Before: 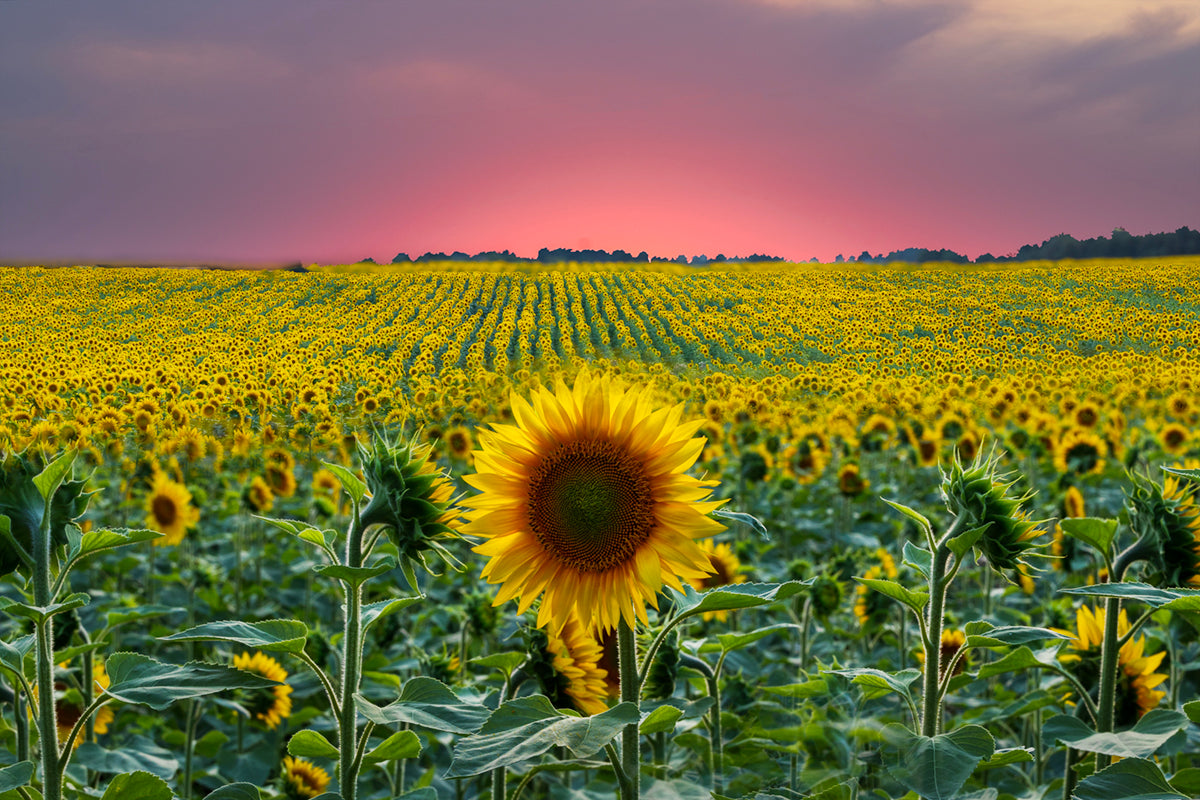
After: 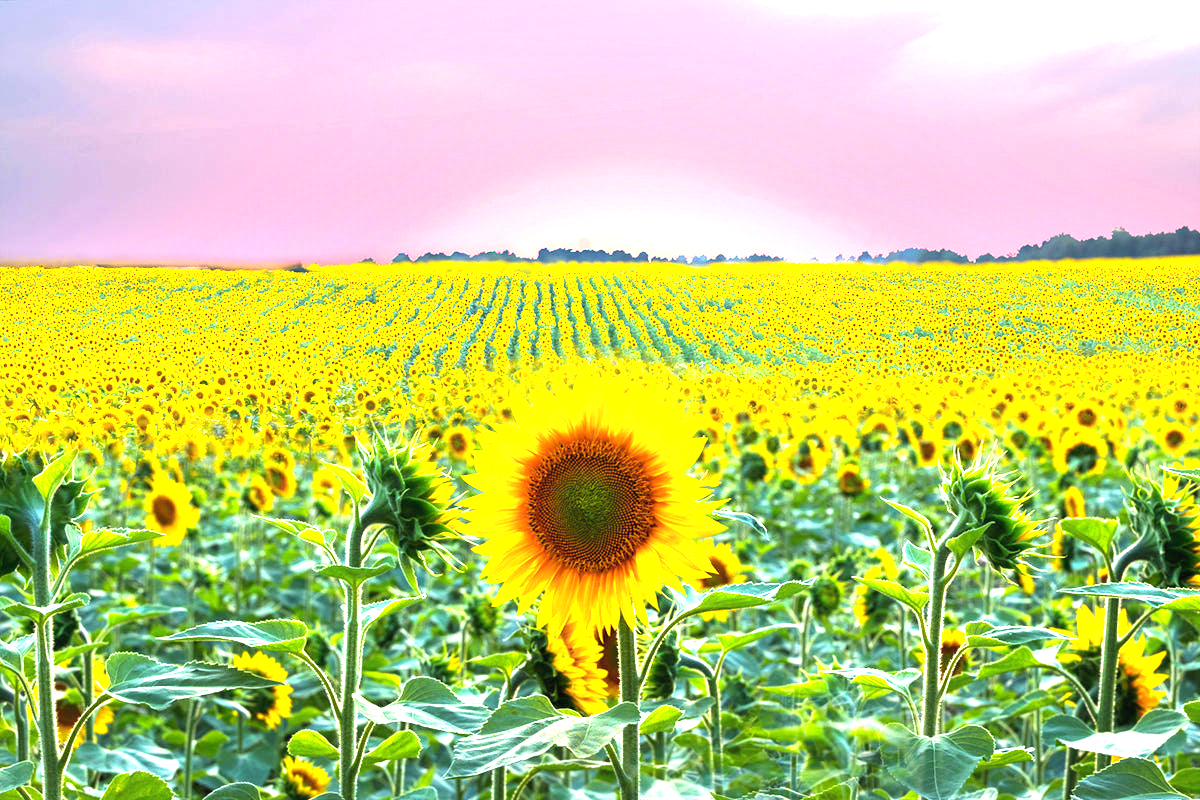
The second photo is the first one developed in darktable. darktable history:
exposure: black level correction 0, exposure 2.138 EV, compensate exposure bias true, compensate highlight preservation false
contrast equalizer: y [[0.5, 0.5, 0.472, 0.5, 0.5, 0.5], [0.5 ×6], [0.5 ×6], [0 ×6], [0 ×6]]
